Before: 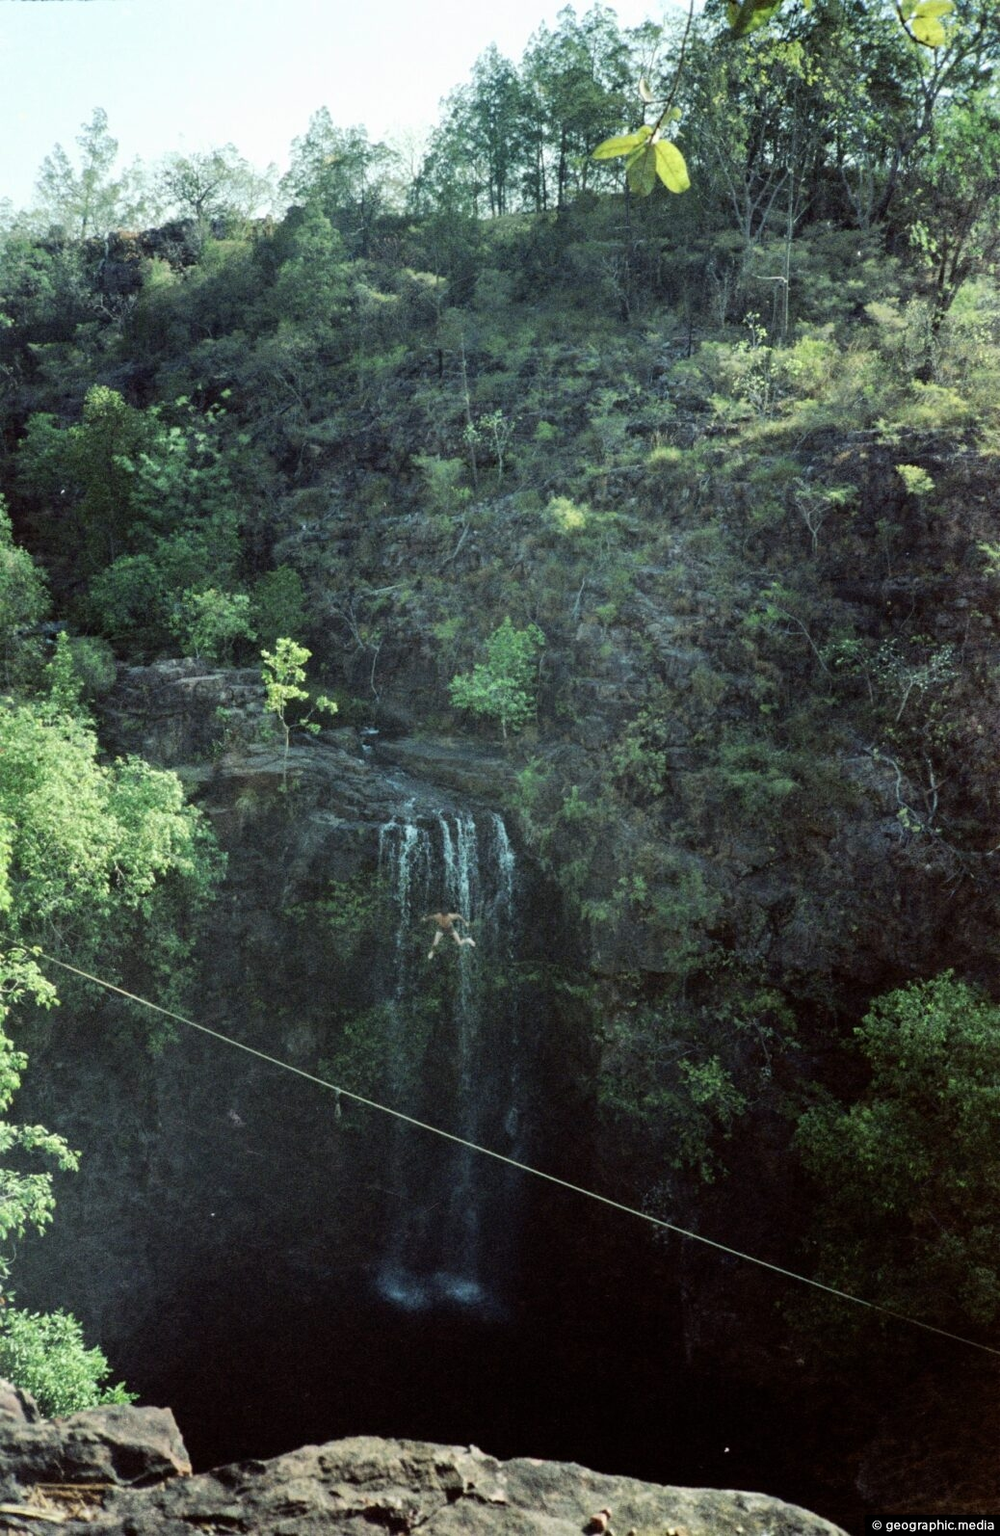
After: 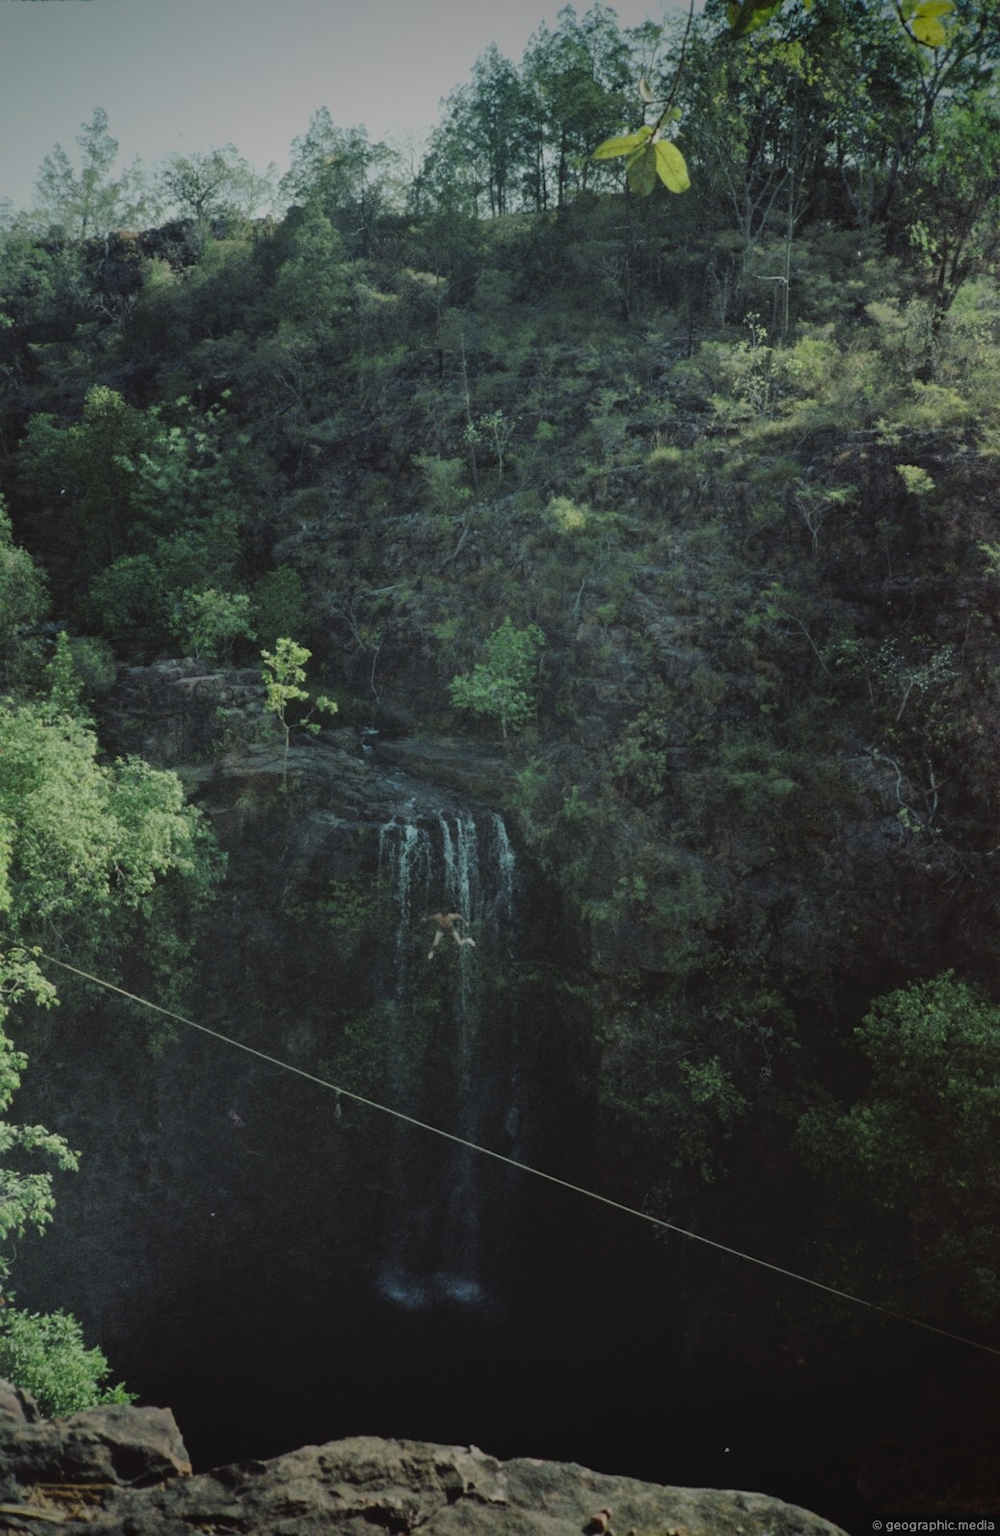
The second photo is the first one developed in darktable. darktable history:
exposure: black level correction -0.016, exposure -1.018 EV, compensate highlight preservation false
contrast brightness saturation: saturation -0.04
vignetting: fall-off start 88.53%, fall-off radius 44.2%, saturation 0.376, width/height ratio 1.161
